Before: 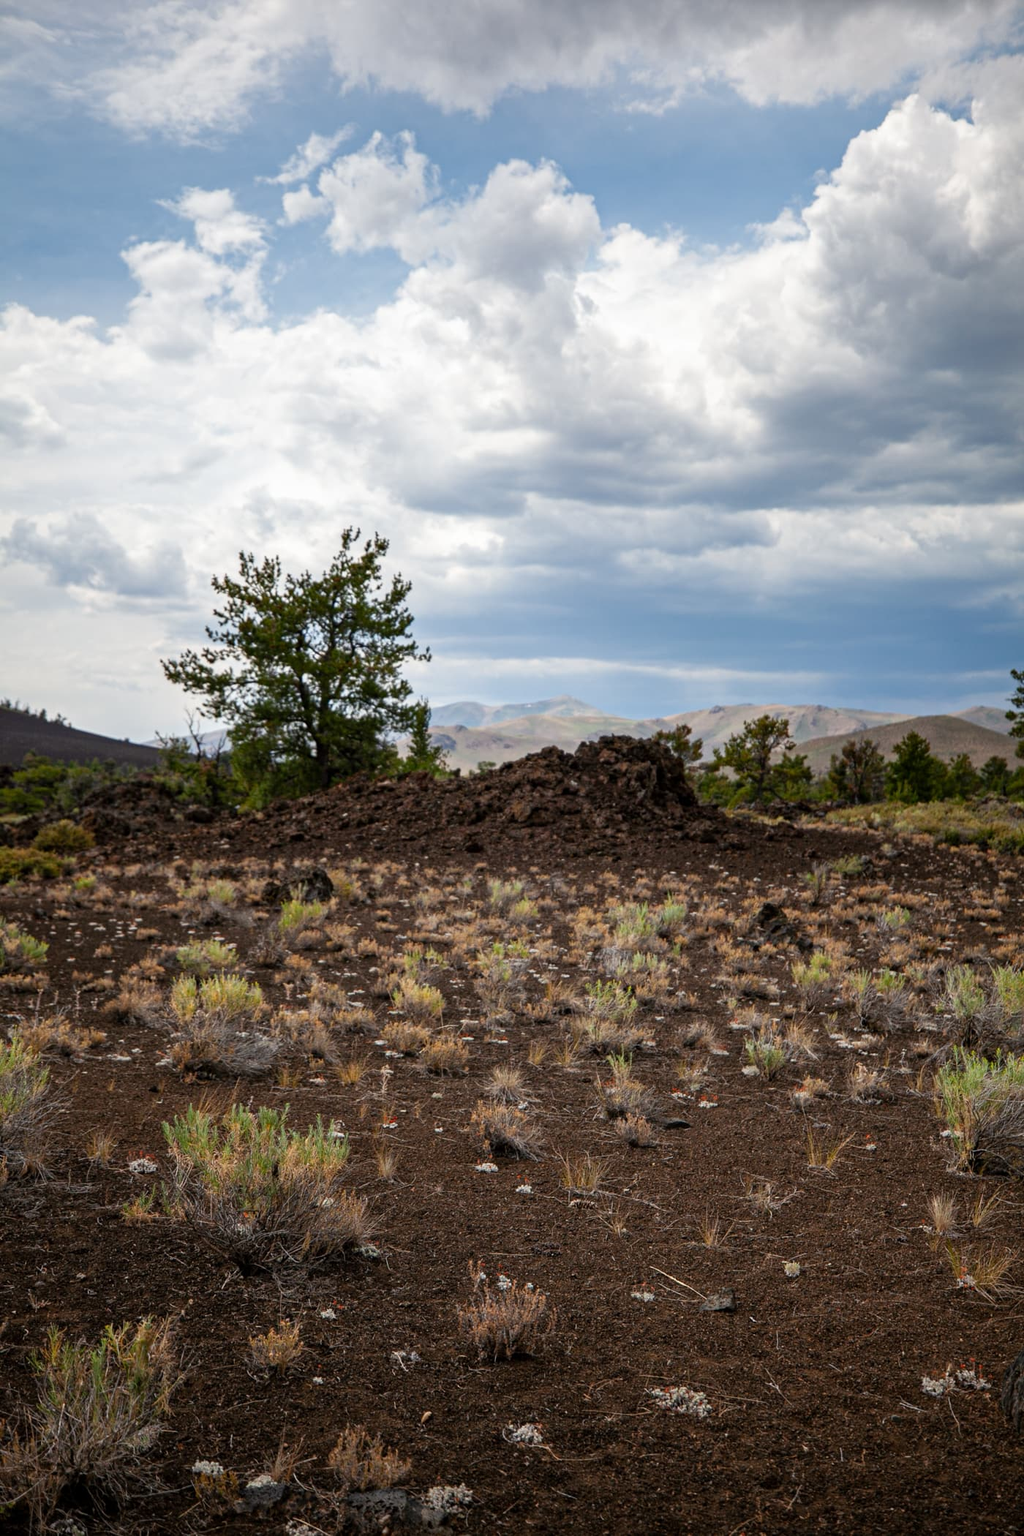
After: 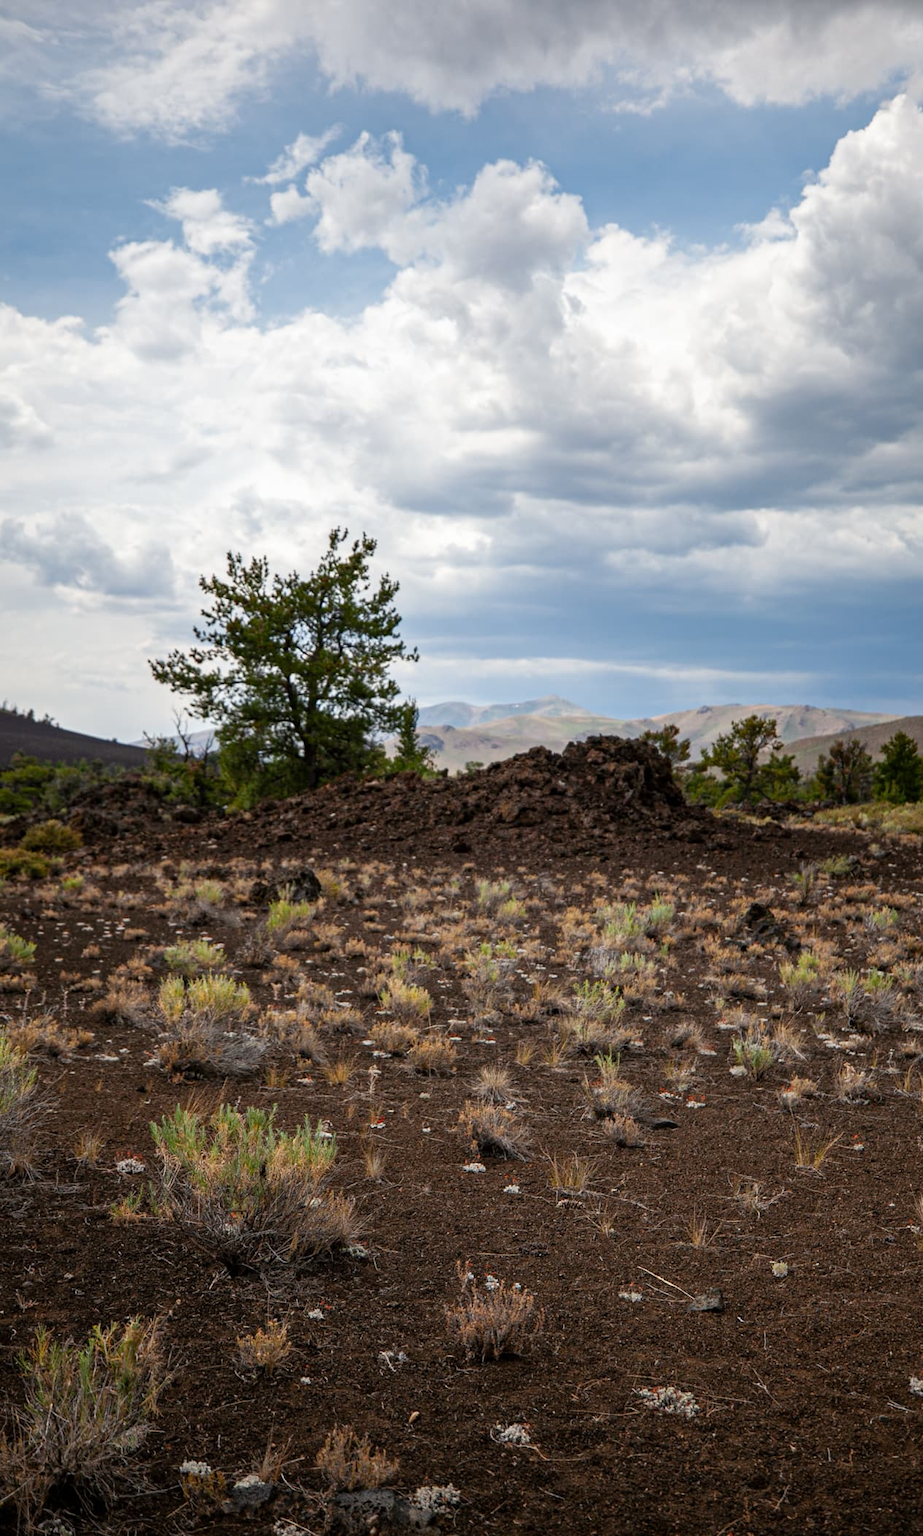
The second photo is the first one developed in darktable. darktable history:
crop and rotate: left 1.257%, right 8.482%
